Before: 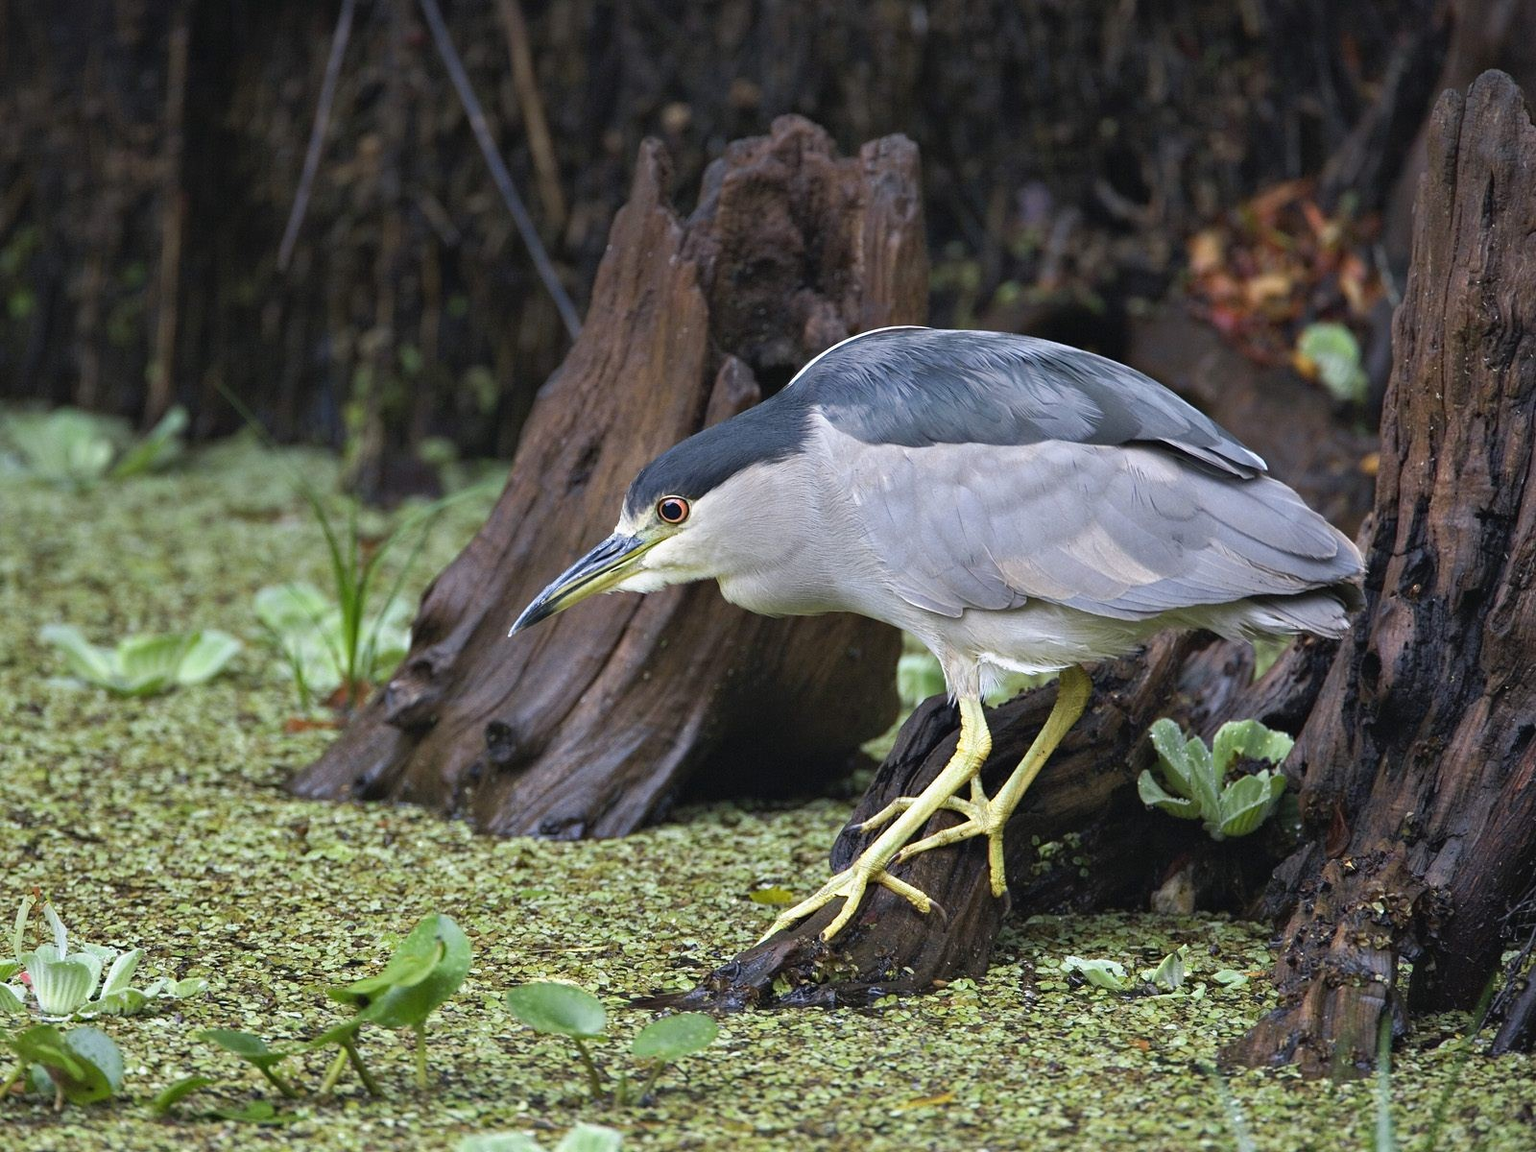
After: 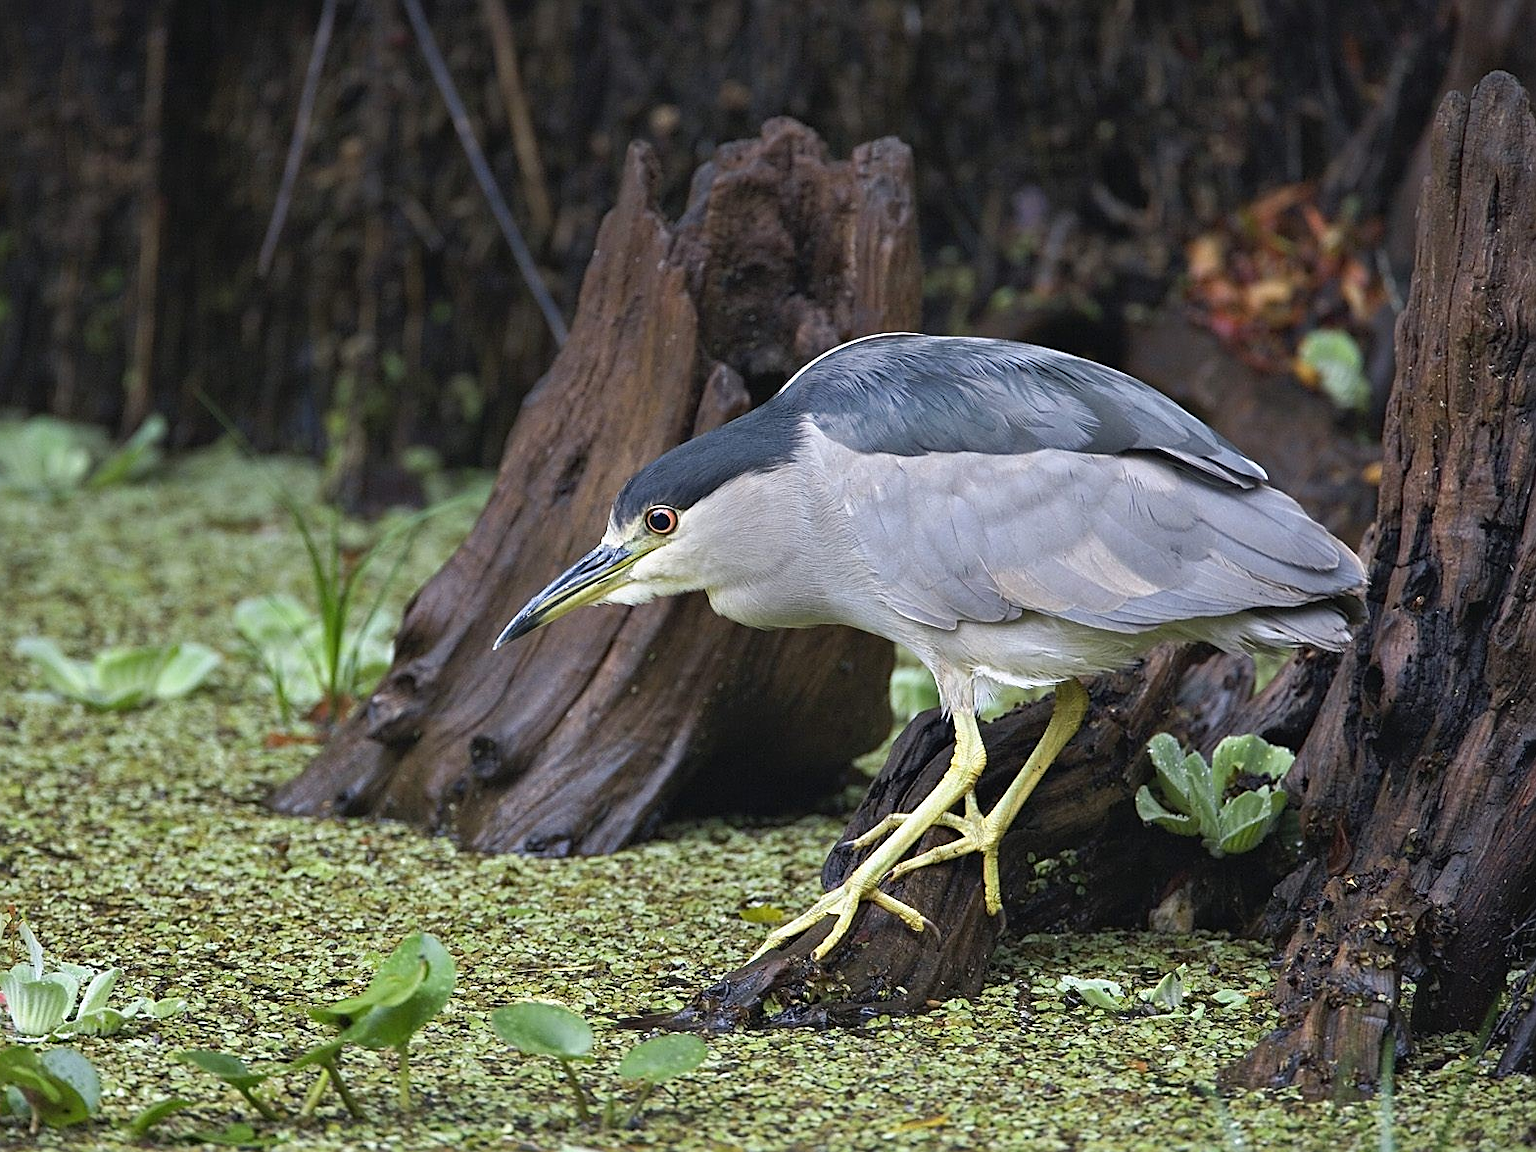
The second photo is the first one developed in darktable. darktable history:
sharpen: on, module defaults
crop: left 1.676%, right 0.268%, bottom 1.851%
